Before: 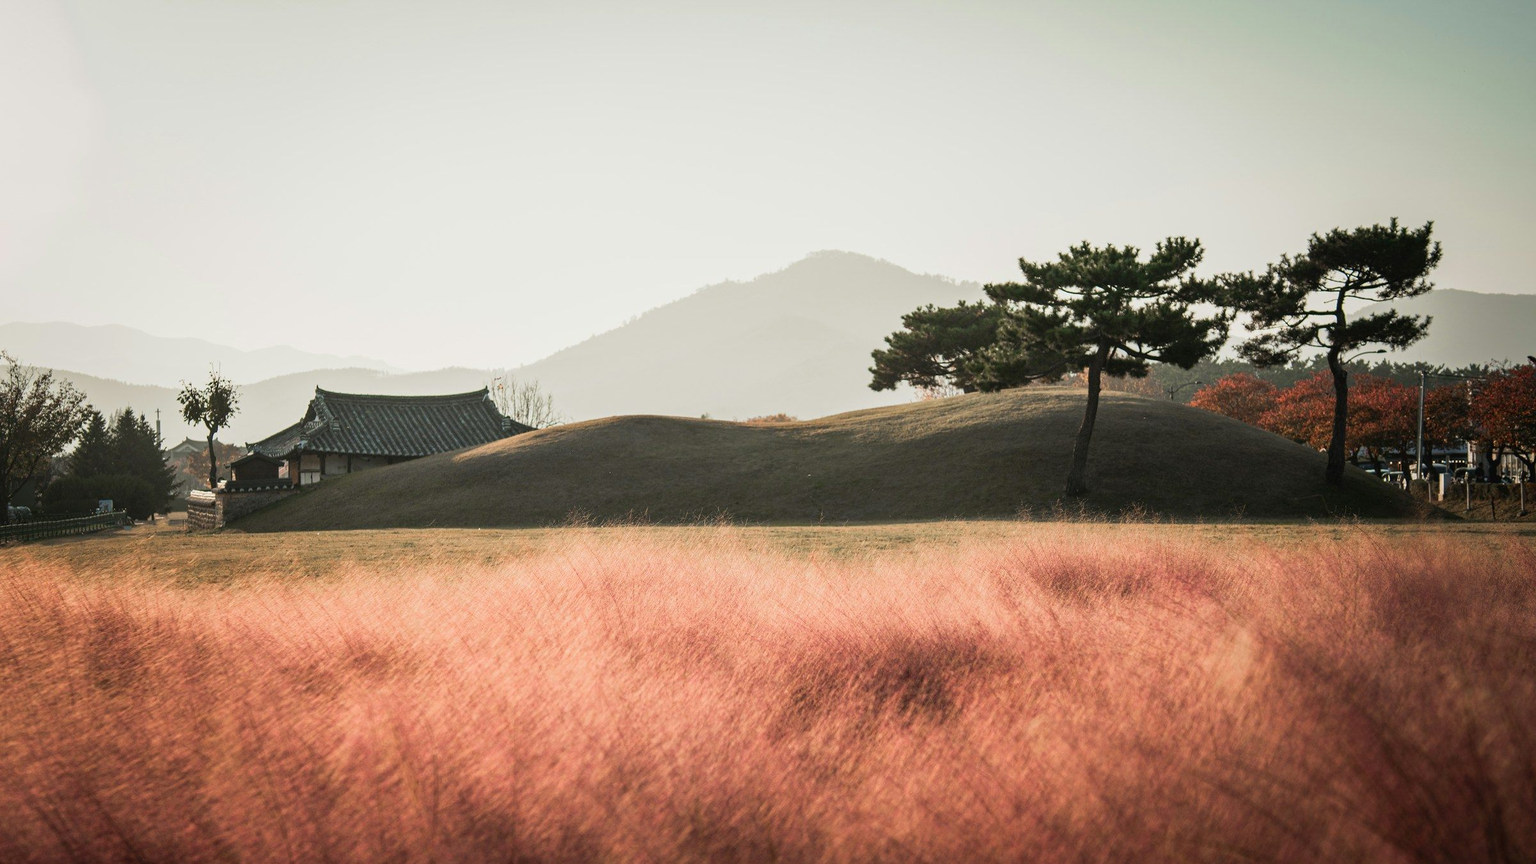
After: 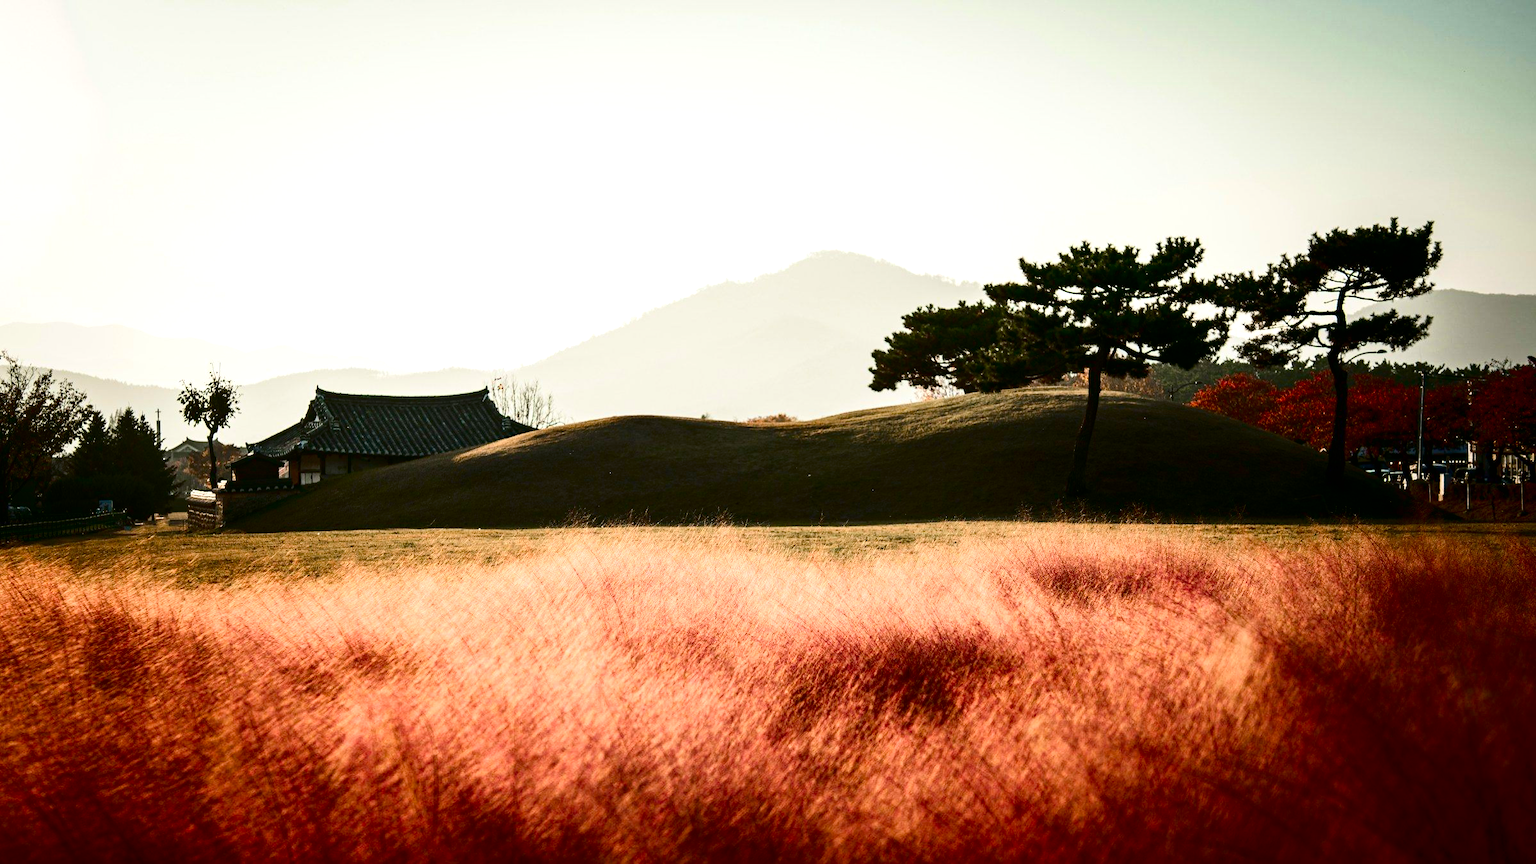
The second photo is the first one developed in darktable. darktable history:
exposure: exposure -0.072 EV, compensate highlight preservation false
color balance rgb: perceptual saturation grading › mid-tones 6.33%, perceptual saturation grading › shadows 72.44%, perceptual brilliance grading › highlights 11.59%, contrast 5.05%
contrast brightness saturation: contrast 0.24, brightness -0.24, saturation 0.14
